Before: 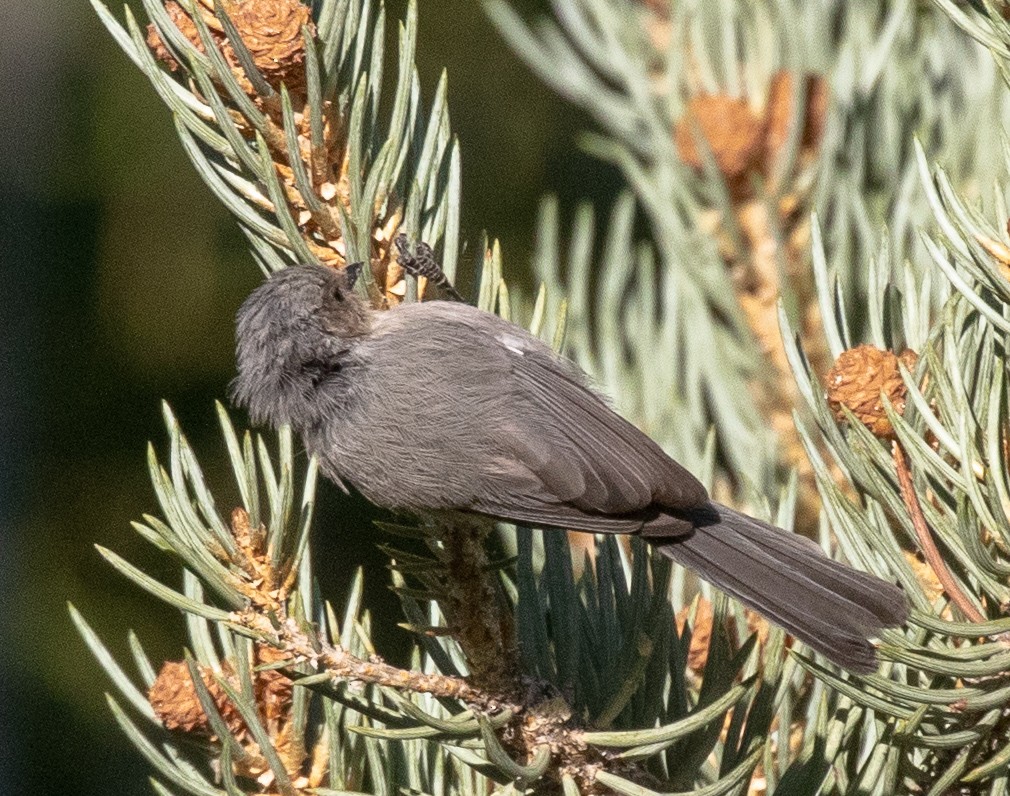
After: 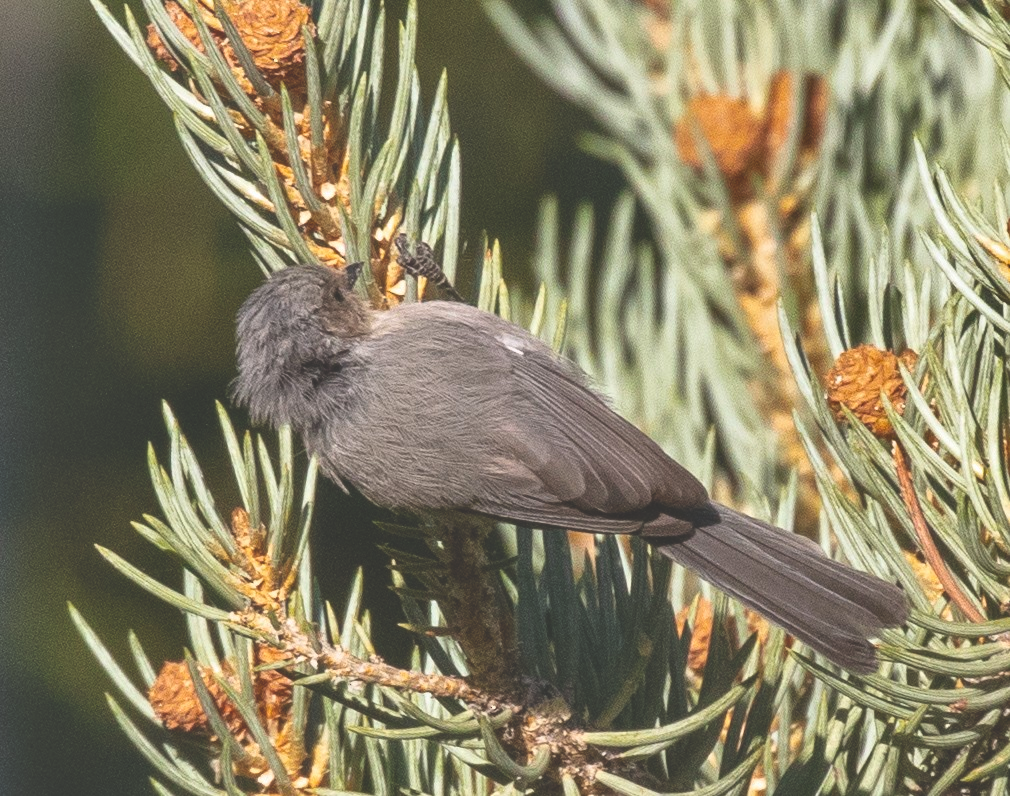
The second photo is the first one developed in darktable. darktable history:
shadows and highlights: low approximation 0.01, soften with gaussian
color balance rgb: power › luminance 1.429%, global offset › luminance 0.225%, global offset › hue 171.41°, perceptual saturation grading › global saturation 25.409%
exposure: black level correction -0.028, compensate highlight preservation false
